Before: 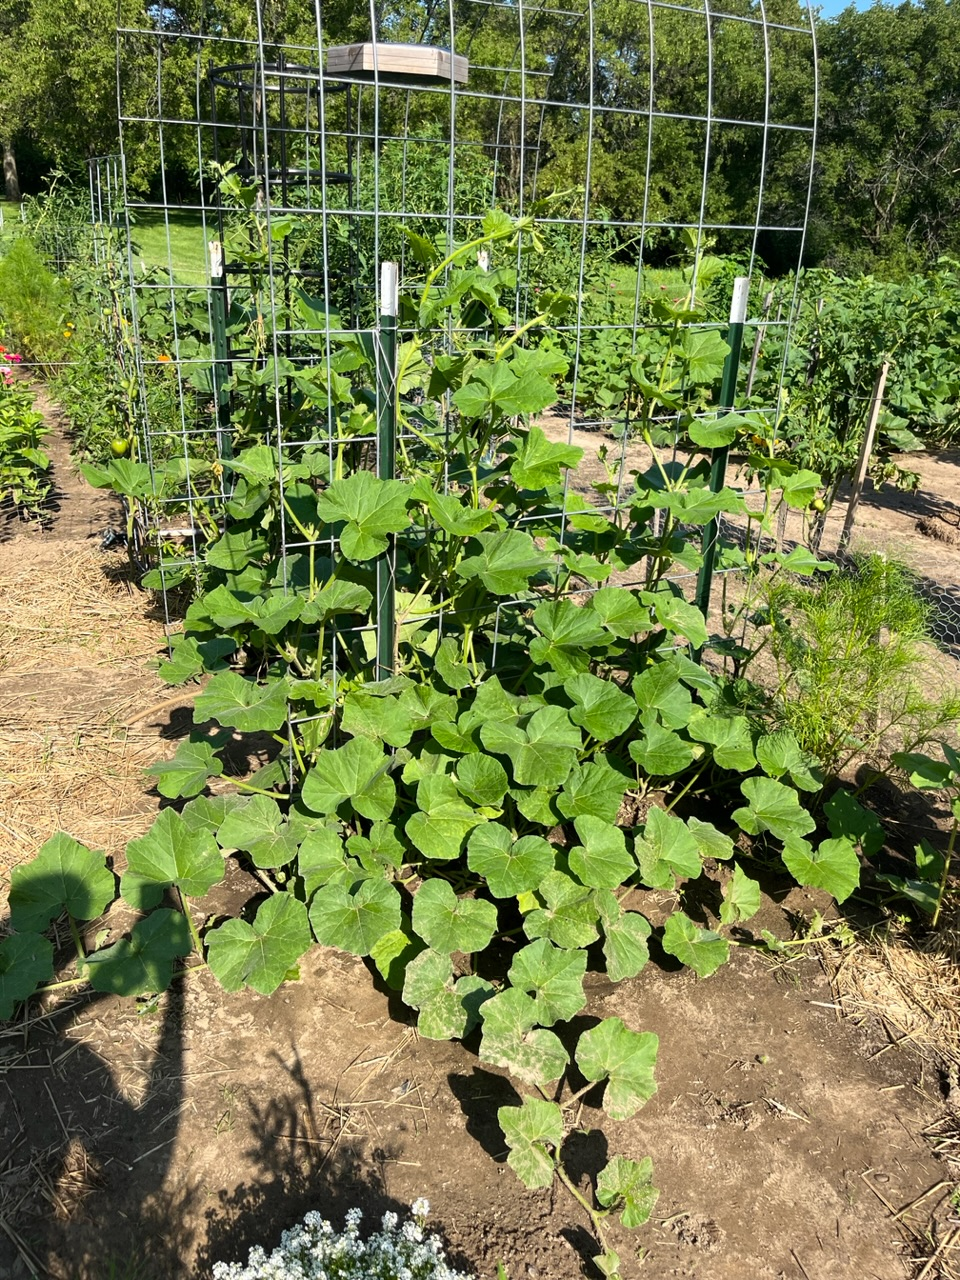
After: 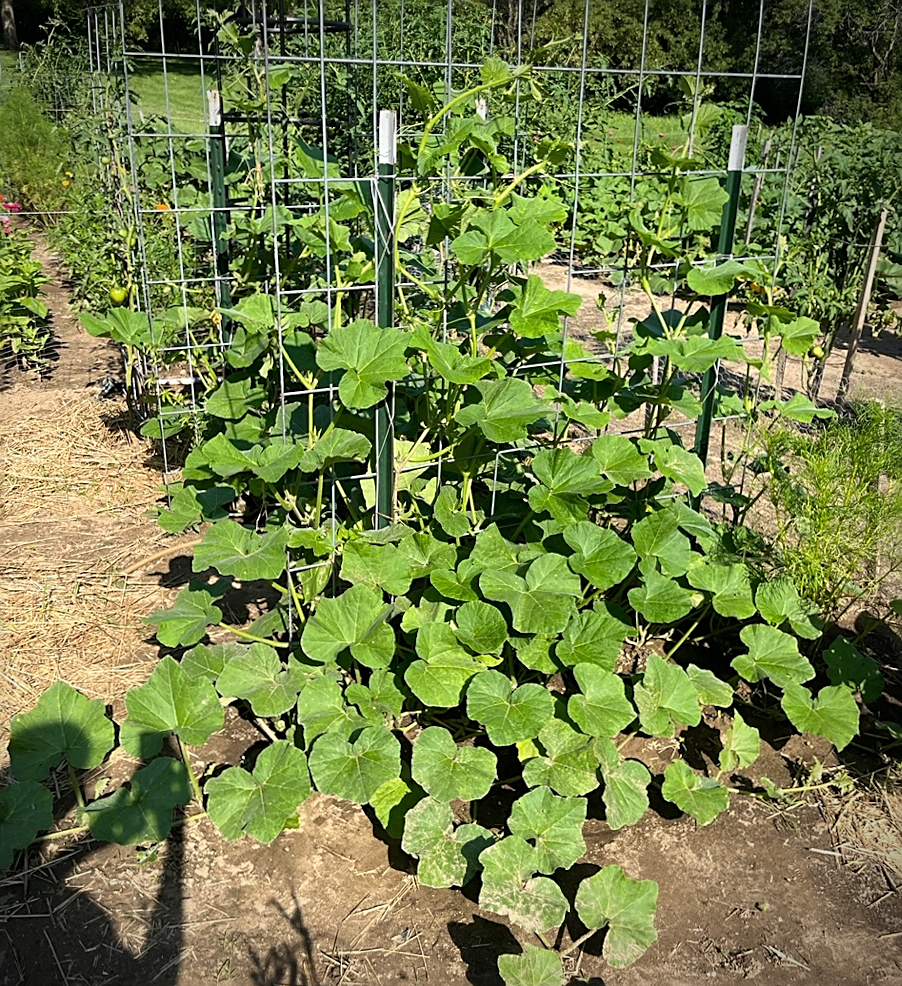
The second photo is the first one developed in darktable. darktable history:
crop and rotate: angle 0.114°, top 11.835%, right 5.736%, bottom 10.9%
sharpen: on, module defaults
vignetting: brightness -0.585, saturation -0.127, center (-0.081, 0.063), width/height ratio 1.094, unbound false
